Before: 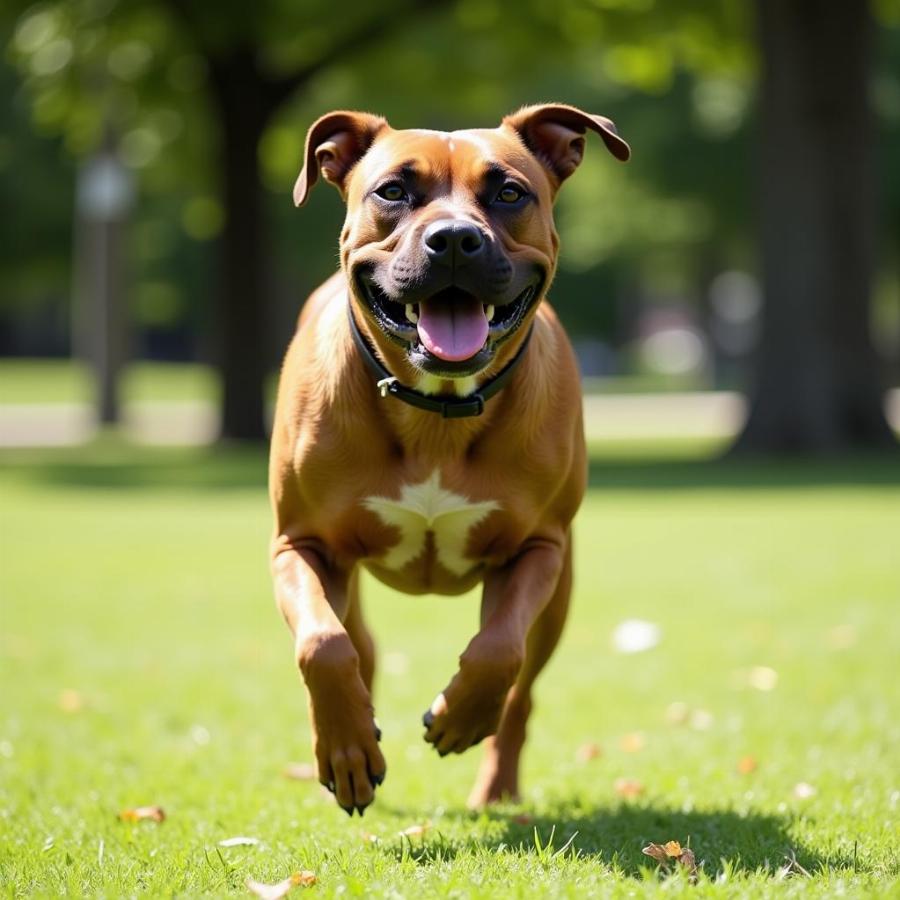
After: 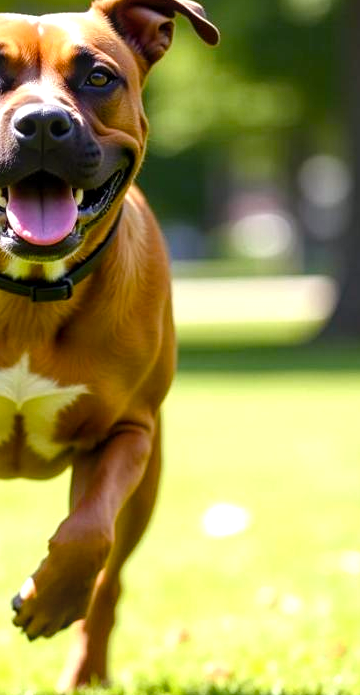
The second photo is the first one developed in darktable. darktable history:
crop: left 45.77%, top 12.923%, right 14.122%, bottom 9.852%
color correction: highlights b* -0.042
local contrast: on, module defaults
color balance rgb: power › chroma 0.304%, power › hue 22.8°, perceptual saturation grading › global saturation 20.591%, perceptual saturation grading › highlights -19.79%, perceptual saturation grading › shadows 29.422%, perceptual brilliance grading › highlights 7.706%, perceptual brilliance grading › mid-tones 3.611%, perceptual brilliance grading › shadows 1.925%
exposure: exposure 0.298 EV, compensate exposure bias true, compensate highlight preservation false
